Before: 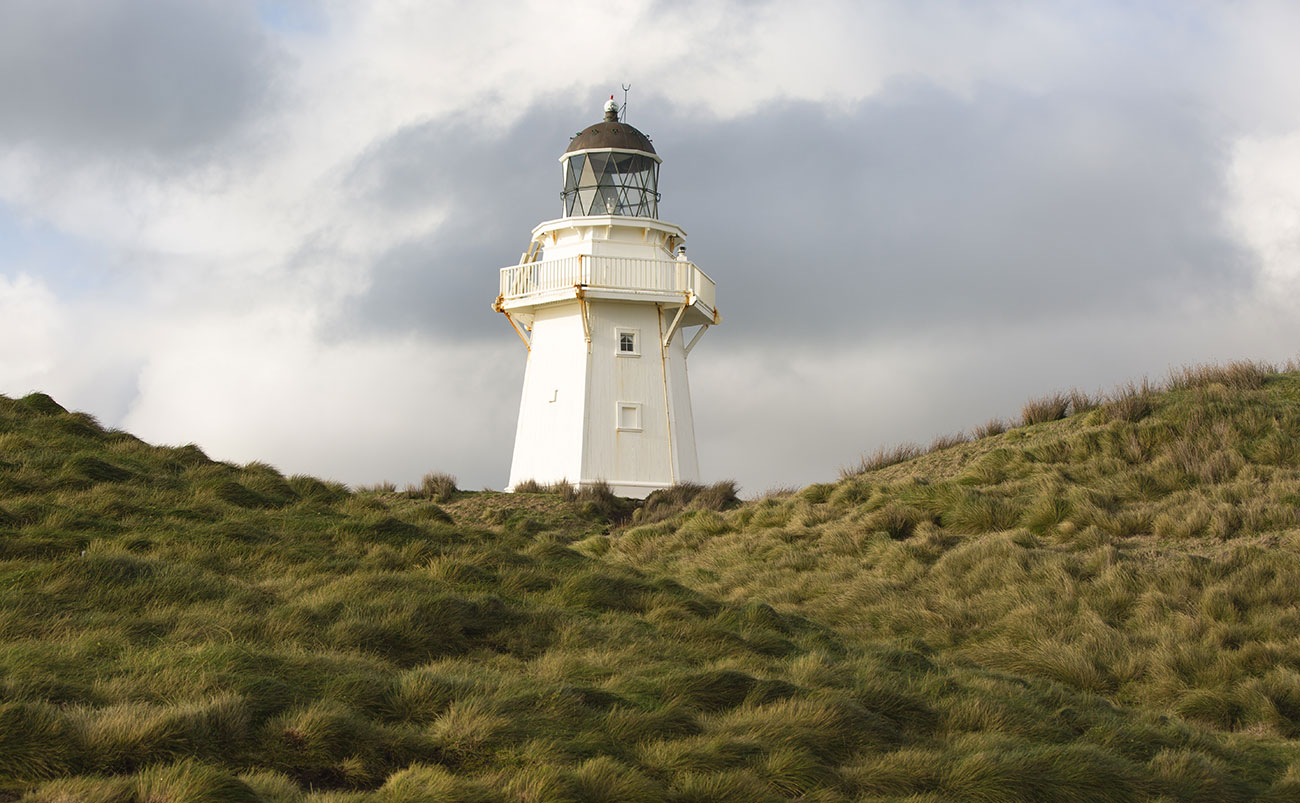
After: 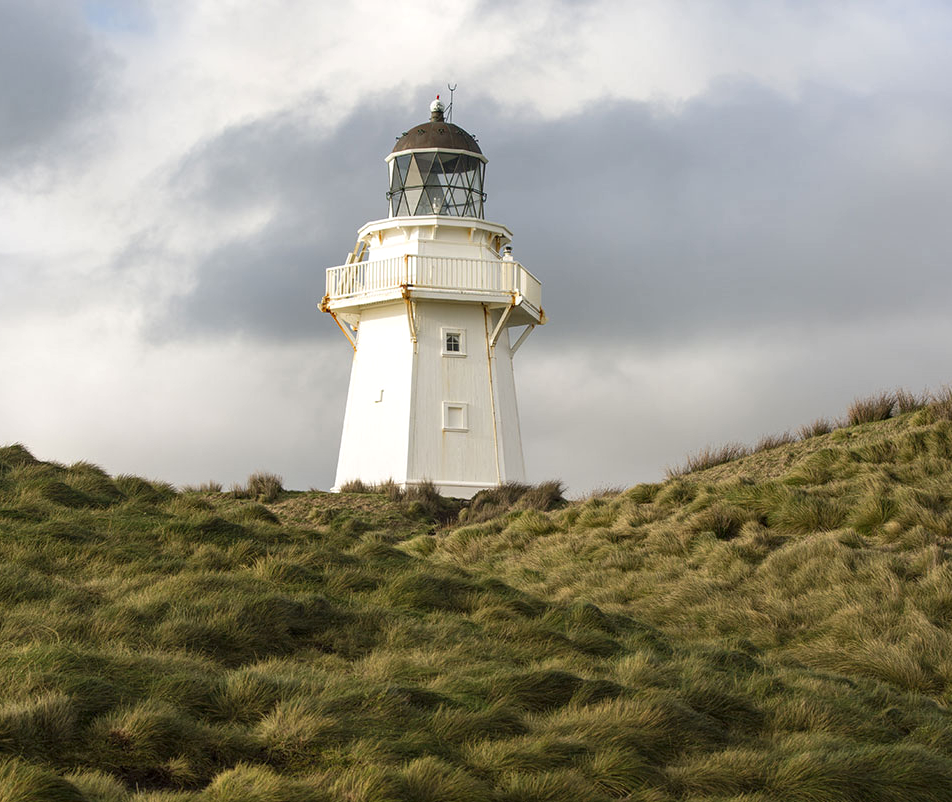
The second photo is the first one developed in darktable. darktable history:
crop: left 13.443%, right 13.31%
local contrast: on, module defaults
